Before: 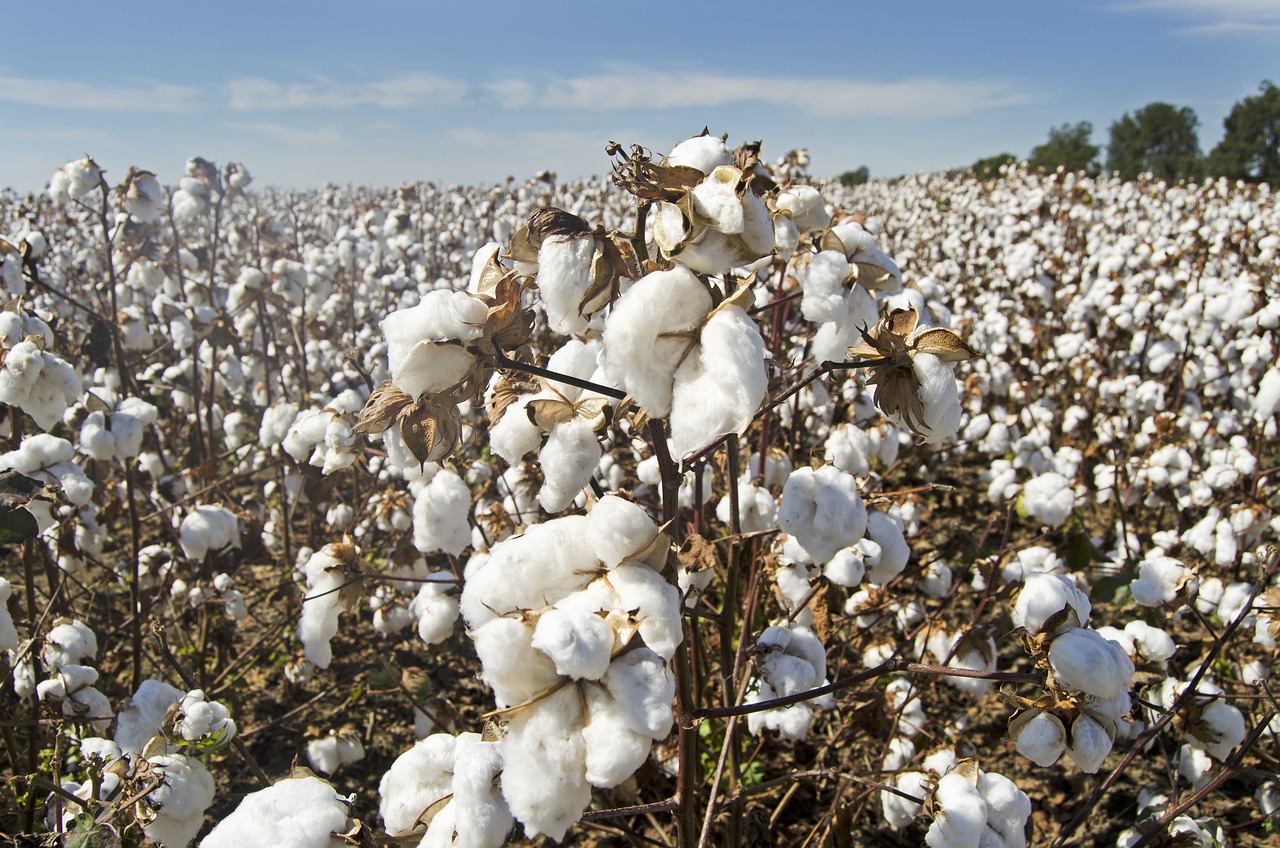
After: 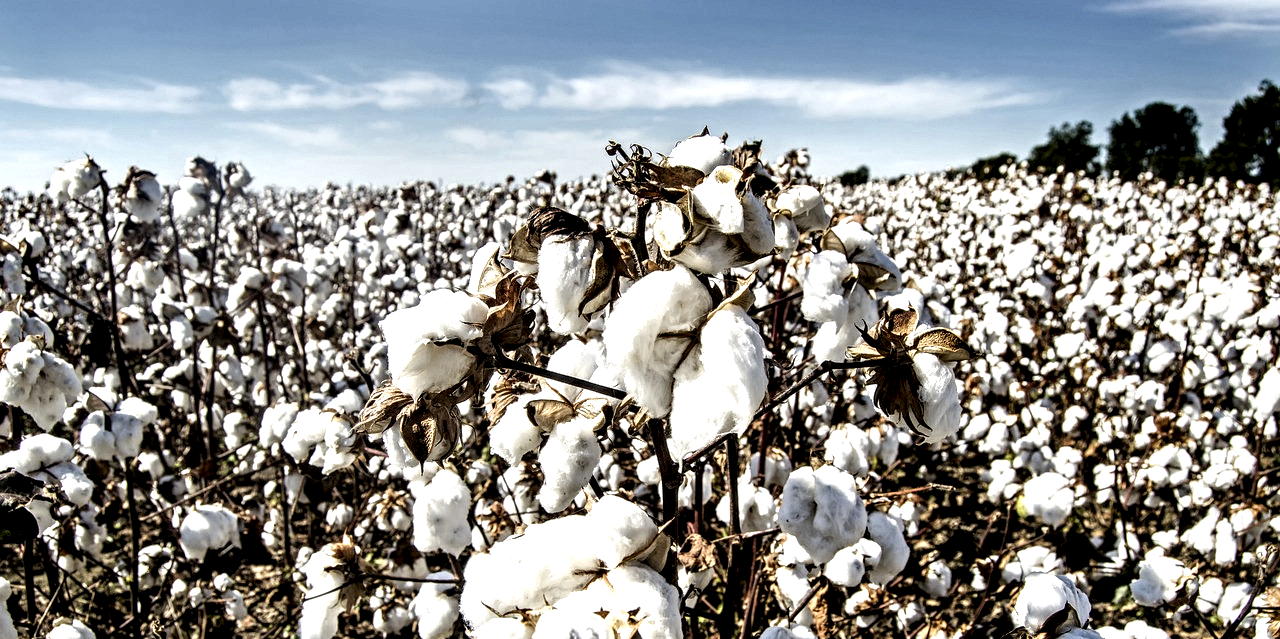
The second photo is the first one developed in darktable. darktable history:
vignetting: brightness -0.234, saturation 0.148, center (-0.064, -0.315), unbound false
local contrast: highlights 116%, shadows 40%, detail 292%
crop: bottom 24.638%
